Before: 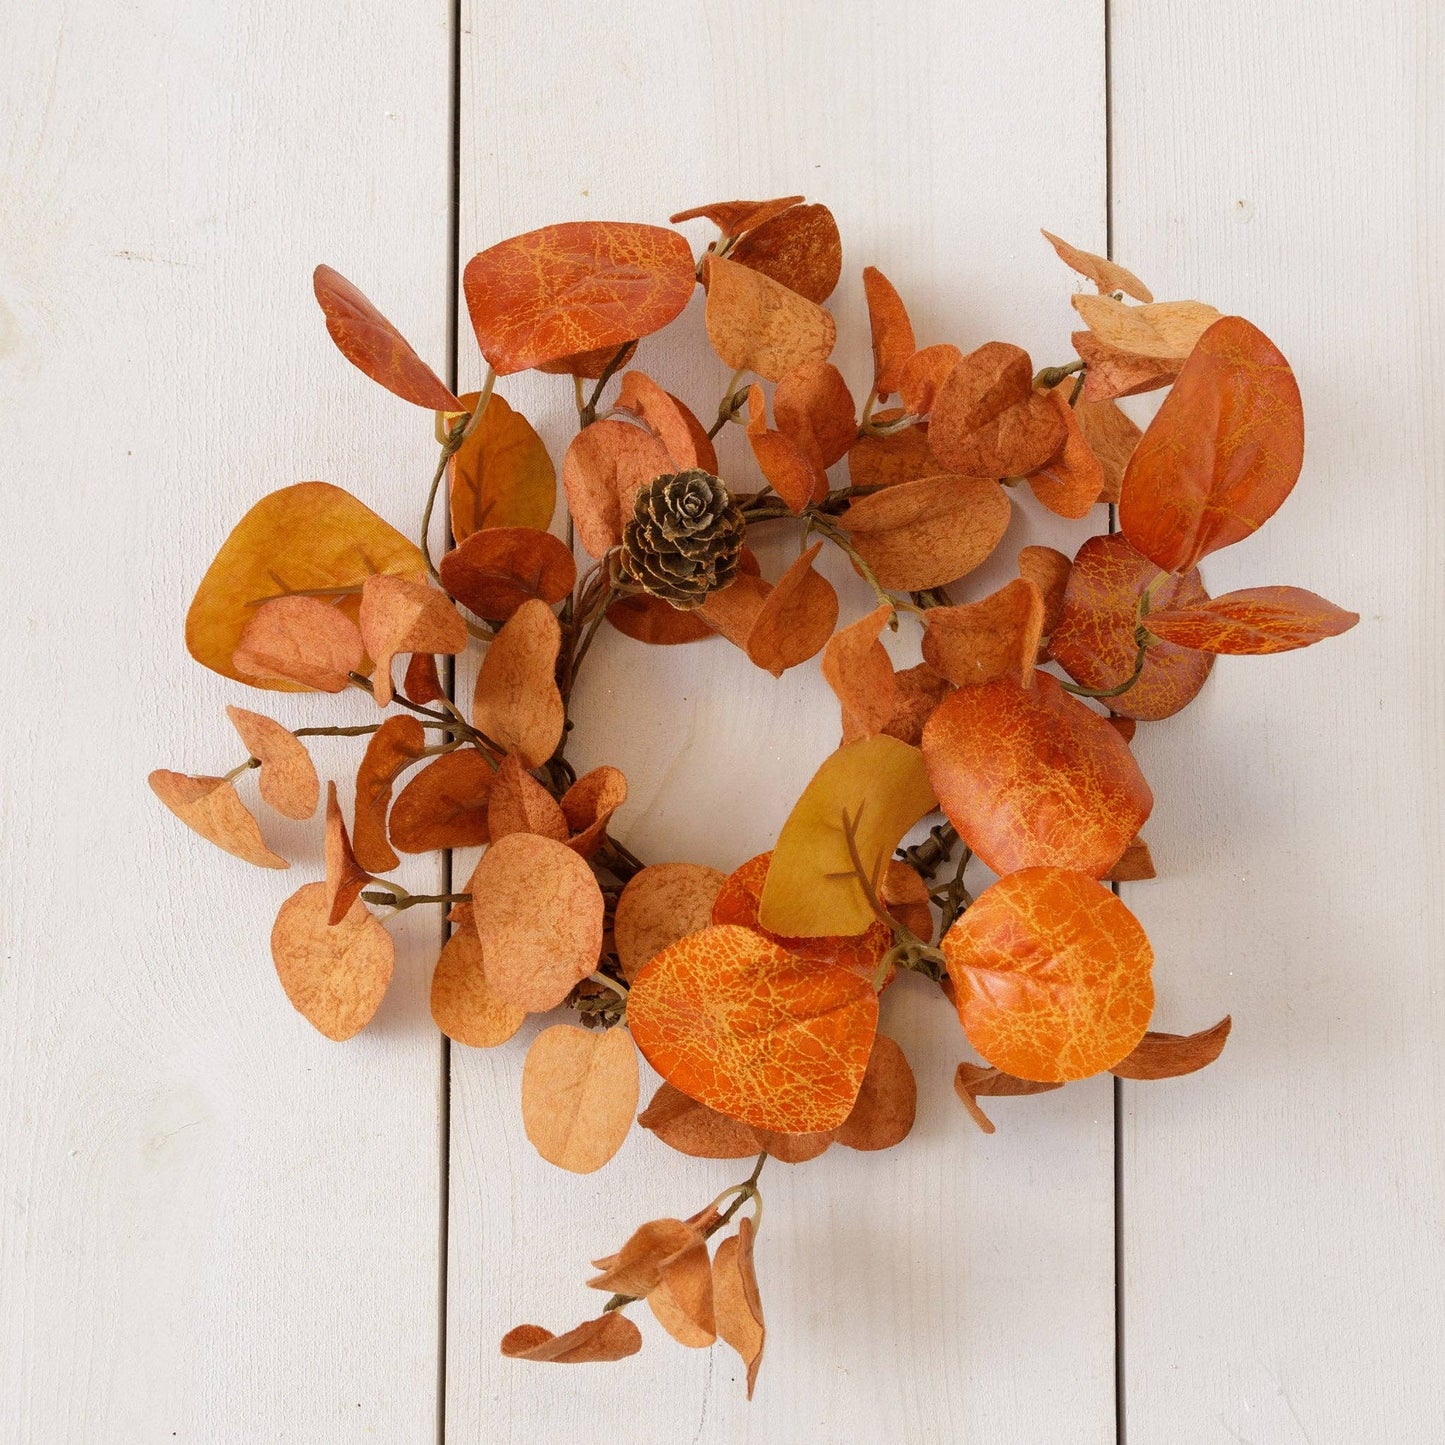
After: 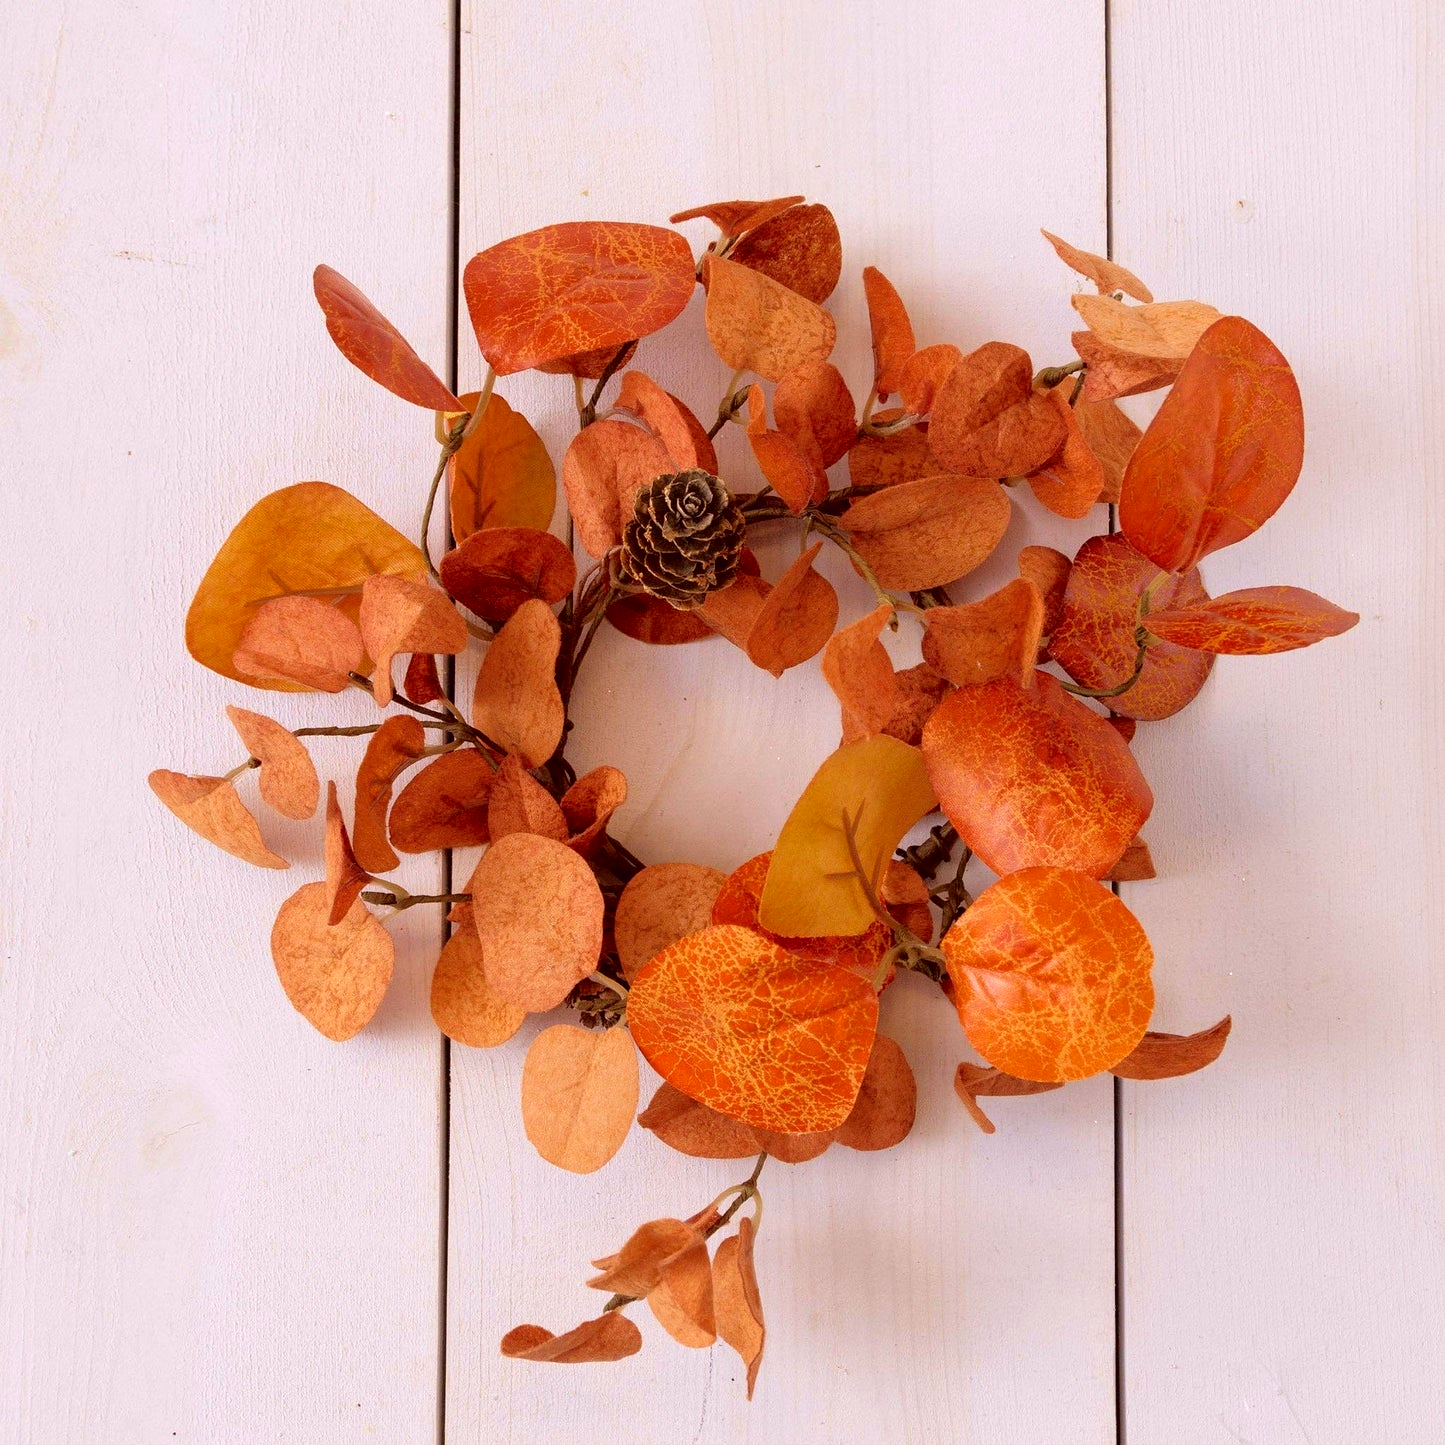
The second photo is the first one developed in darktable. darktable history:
tone curve: curves: ch0 [(0, 0) (0.126, 0.061) (0.362, 0.382) (0.498, 0.498) (0.706, 0.712) (1, 1)]; ch1 [(0, 0) (0.5, 0.522) (0.55, 0.586) (1, 1)]; ch2 [(0, 0) (0.44, 0.424) (0.5, 0.482) (0.537, 0.538) (1, 1)], color space Lab, independent channels, preserve colors none
